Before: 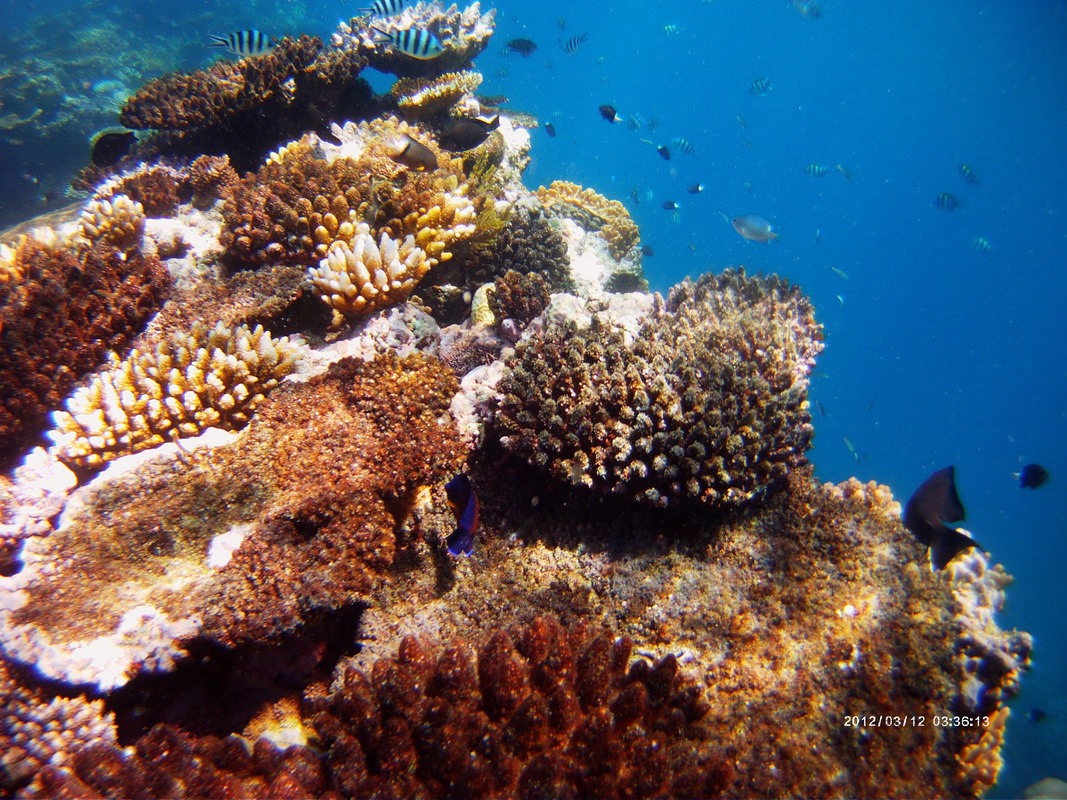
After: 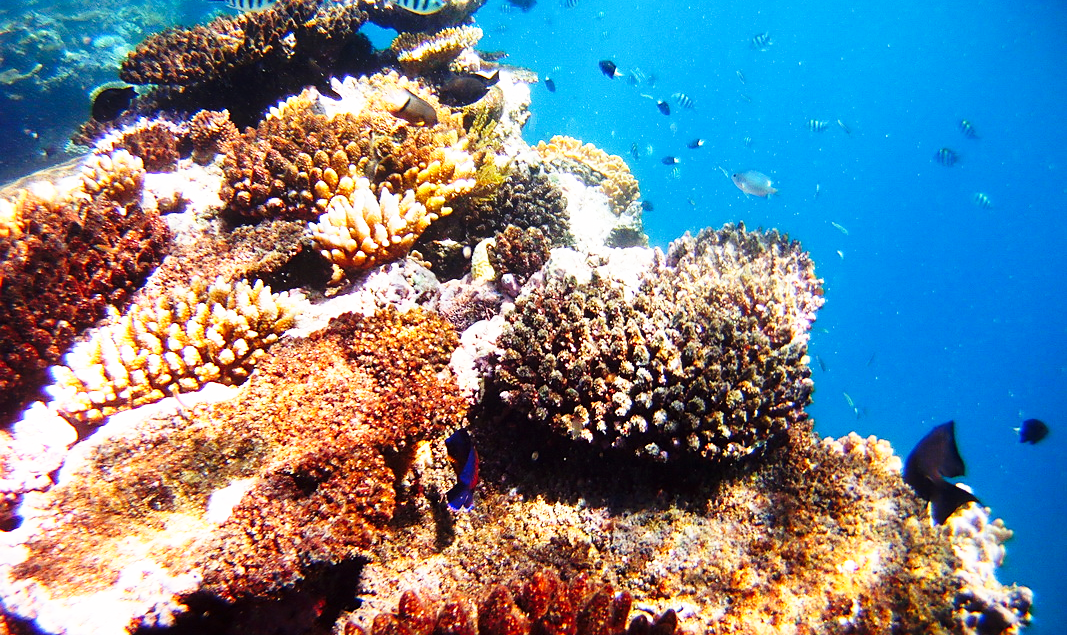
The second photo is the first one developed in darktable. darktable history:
base curve: curves: ch0 [(0, 0) (0.026, 0.03) (0.109, 0.232) (0.351, 0.748) (0.669, 0.968) (1, 1)], preserve colors none
sharpen: radius 1.864, amount 0.398, threshold 1.271
crop and rotate: top 5.667%, bottom 14.937%
